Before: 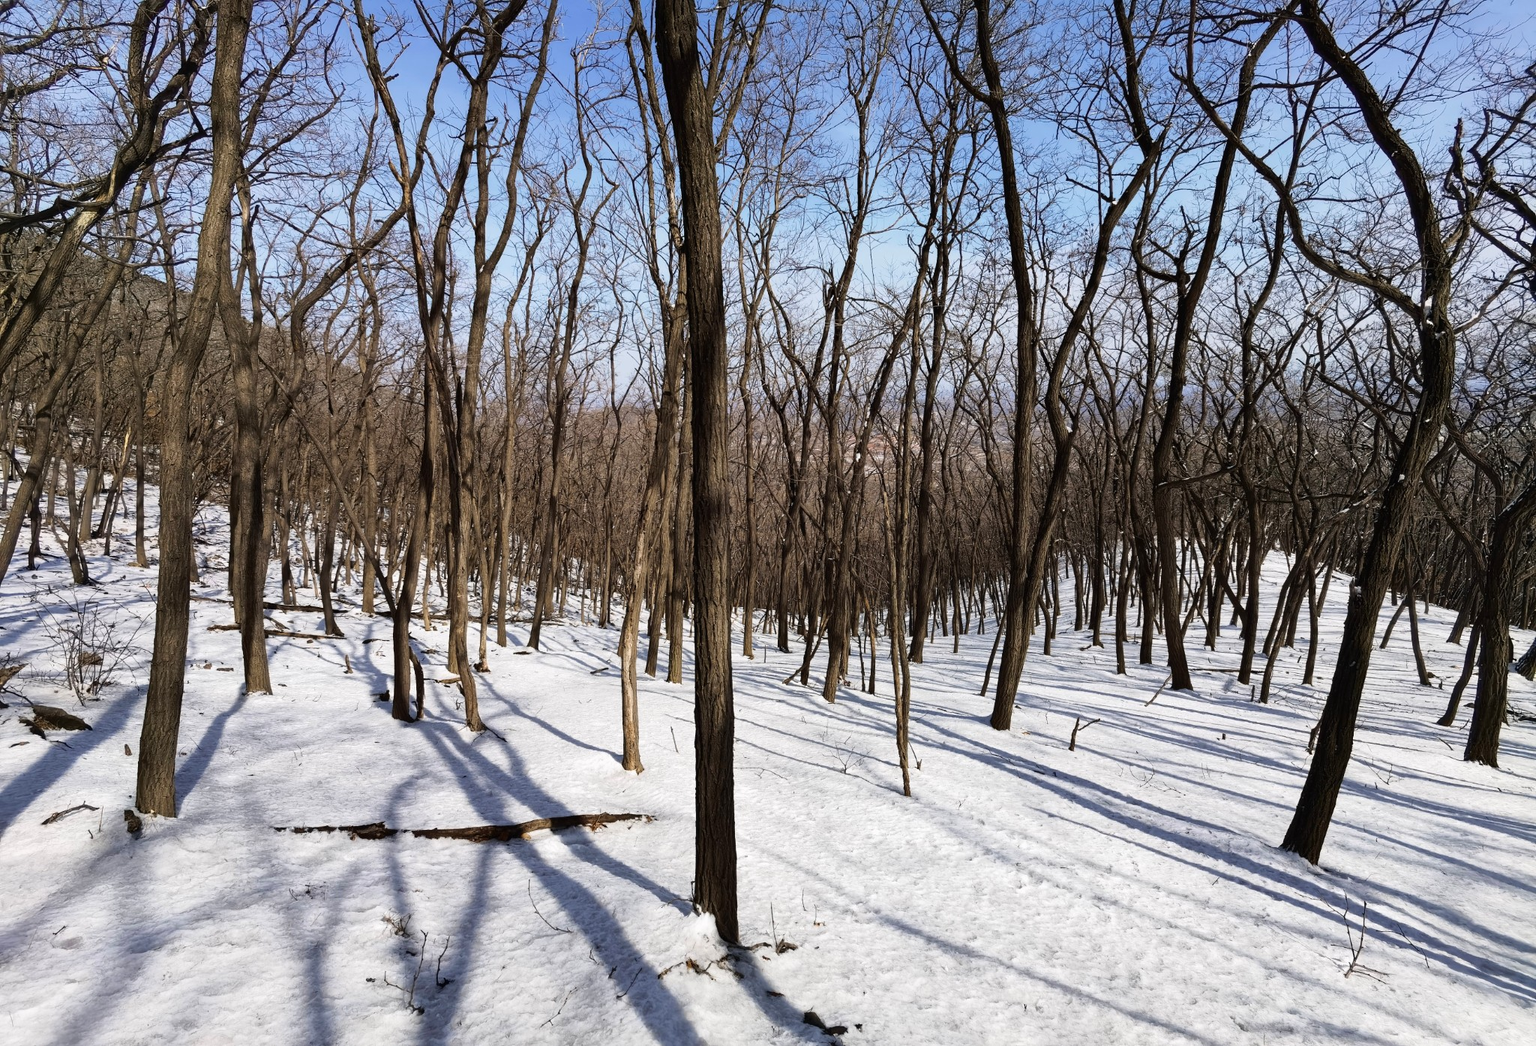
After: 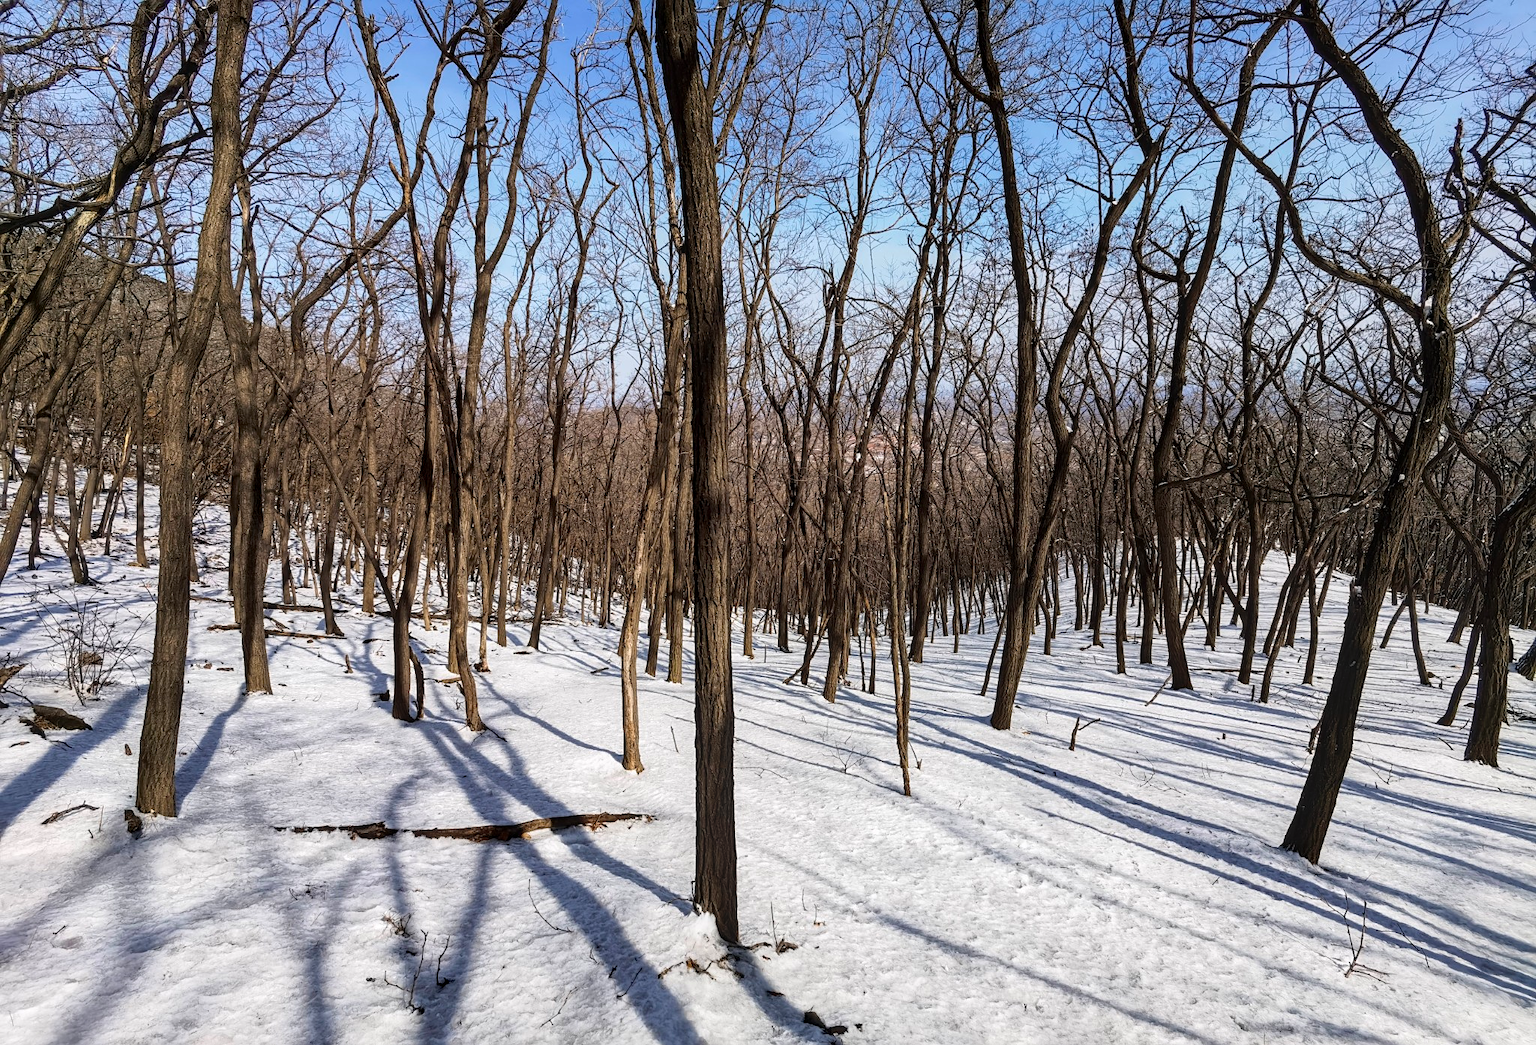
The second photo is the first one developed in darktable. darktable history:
local contrast: on, module defaults
sharpen: amount 0.205
